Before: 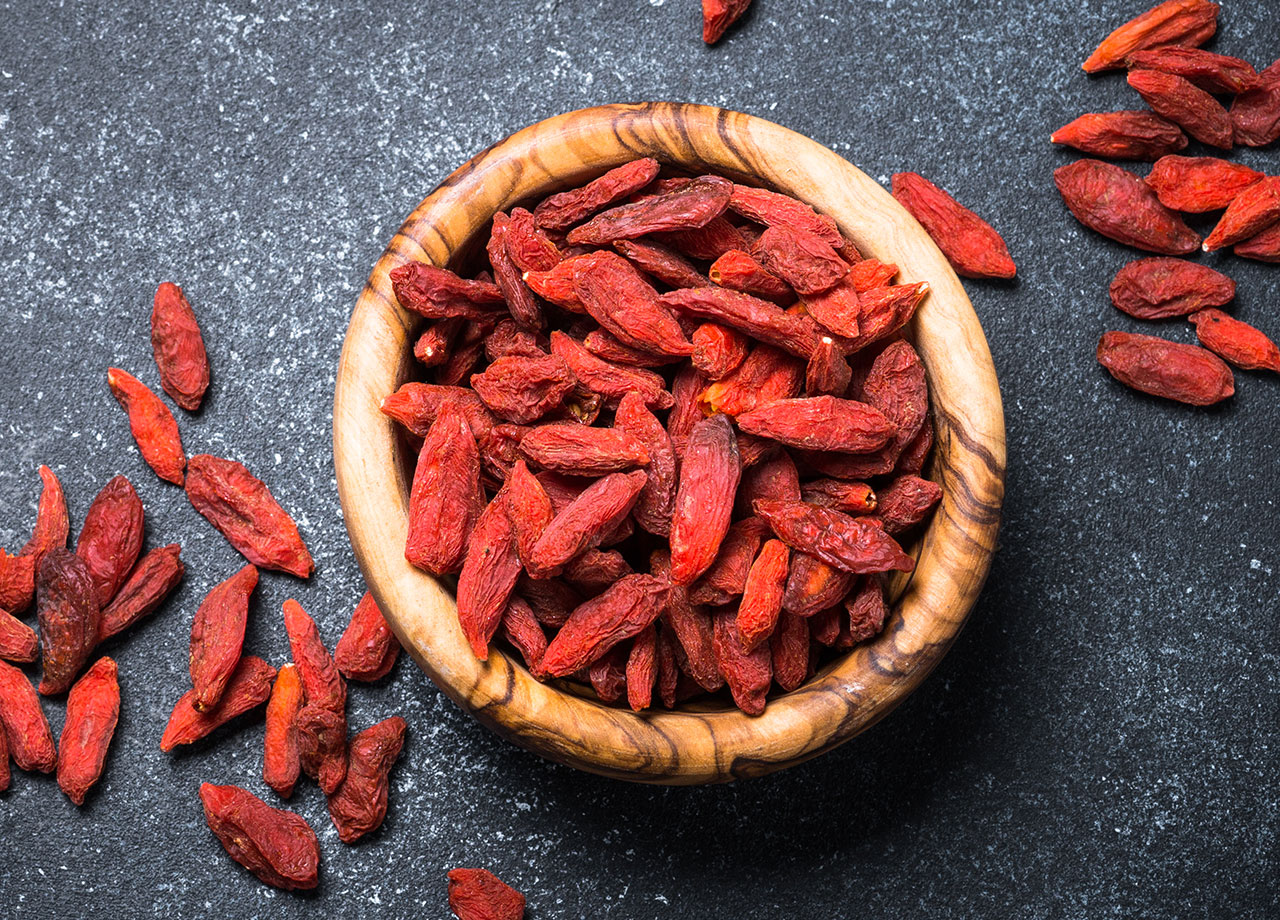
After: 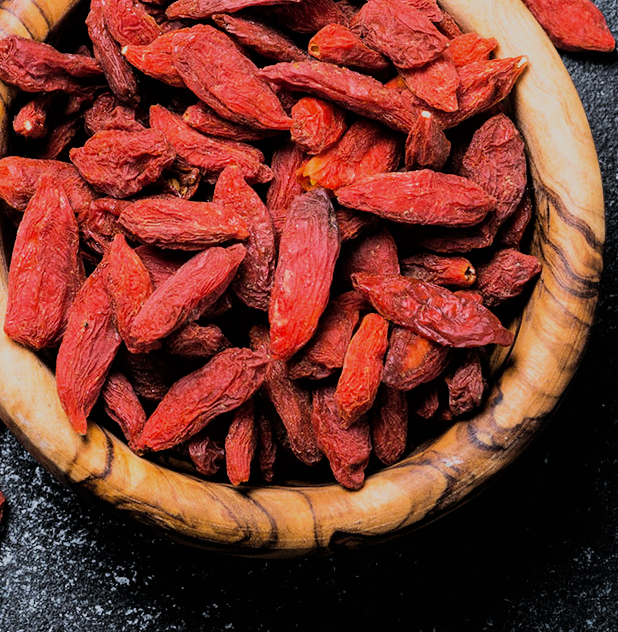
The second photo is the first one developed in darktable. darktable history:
filmic rgb: black relative exposure -6.15 EV, white relative exposure 6.96 EV, hardness 2.23, color science v6 (2022)
tone equalizer: -8 EV -0.417 EV, -7 EV -0.389 EV, -6 EV -0.333 EV, -5 EV -0.222 EV, -3 EV 0.222 EV, -2 EV 0.333 EV, -1 EV 0.389 EV, +0 EV 0.417 EV, edges refinement/feathering 500, mask exposure compensation -1.57 EV, preserve details no
crop: left 31.379%, top 24.658%, right 20.326%, bottom 6.628%
shadows and highlights: shadows 25, highlights -25
